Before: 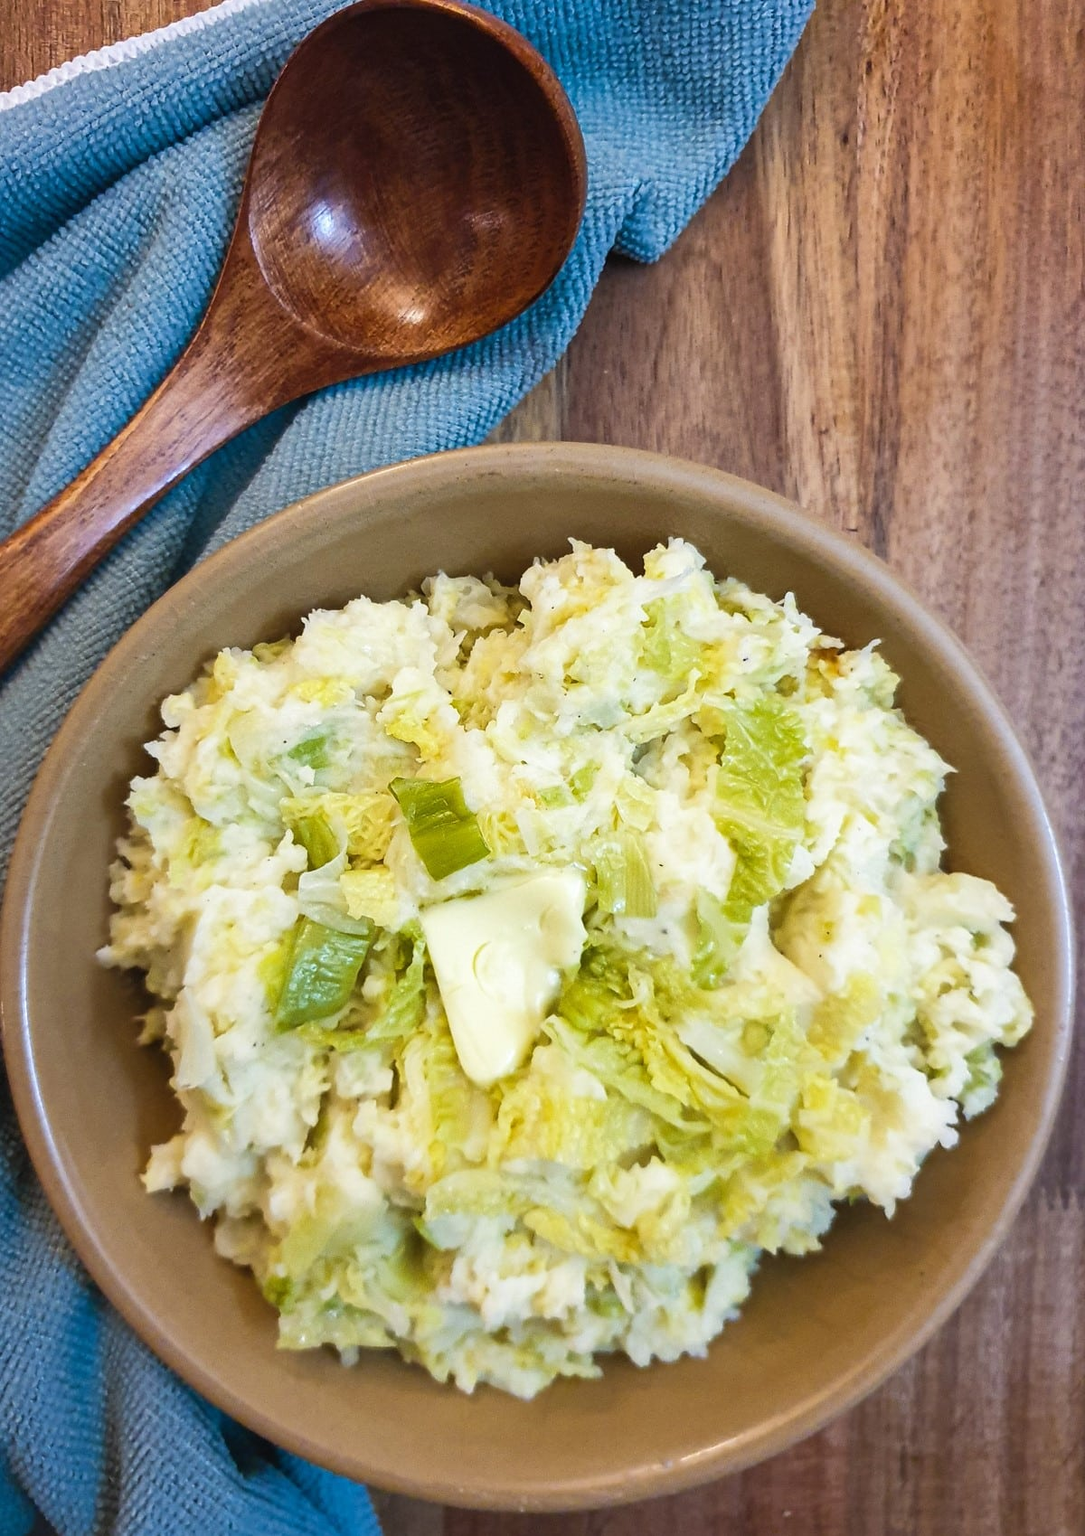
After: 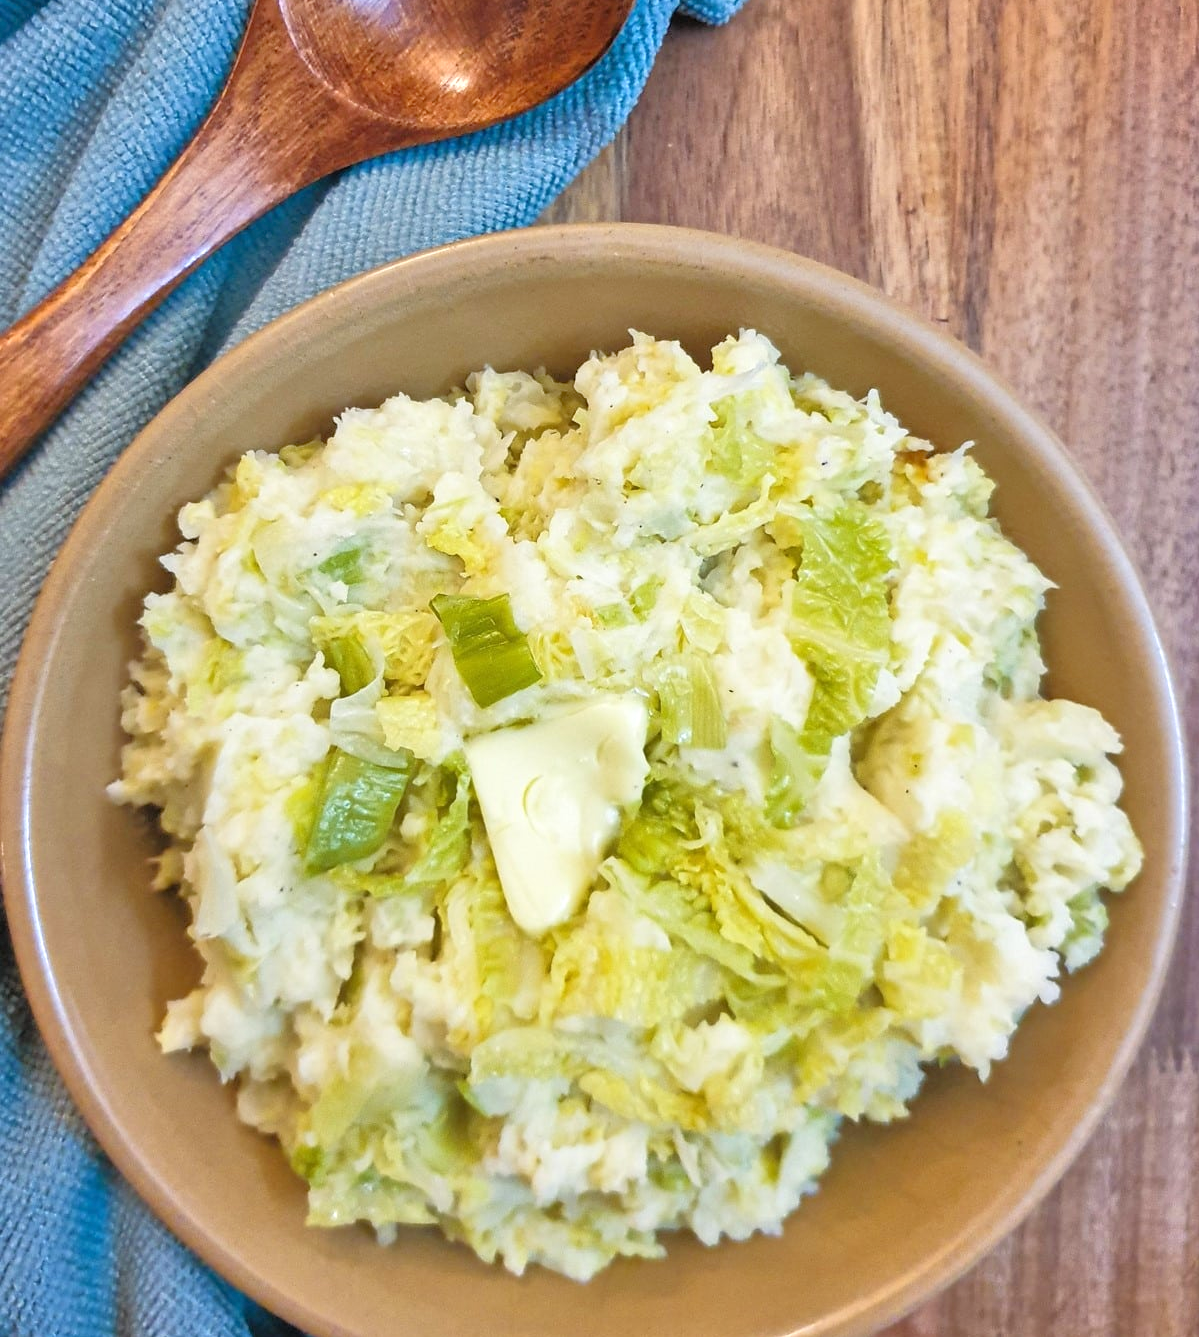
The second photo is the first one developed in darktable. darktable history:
tone equalizer: -7 EV 0.15 EV, -6 EV 0.6 EV, -5 EV 1.15 EV, -4 EV 1.33 EV, -3 EV 1.15 EV, -2 EV 0.6 EV, -1 EV 0.15 EV, mask exposure compensation -0.5 EV
crop and rotate: top 15.774%, bottom 5.506%
